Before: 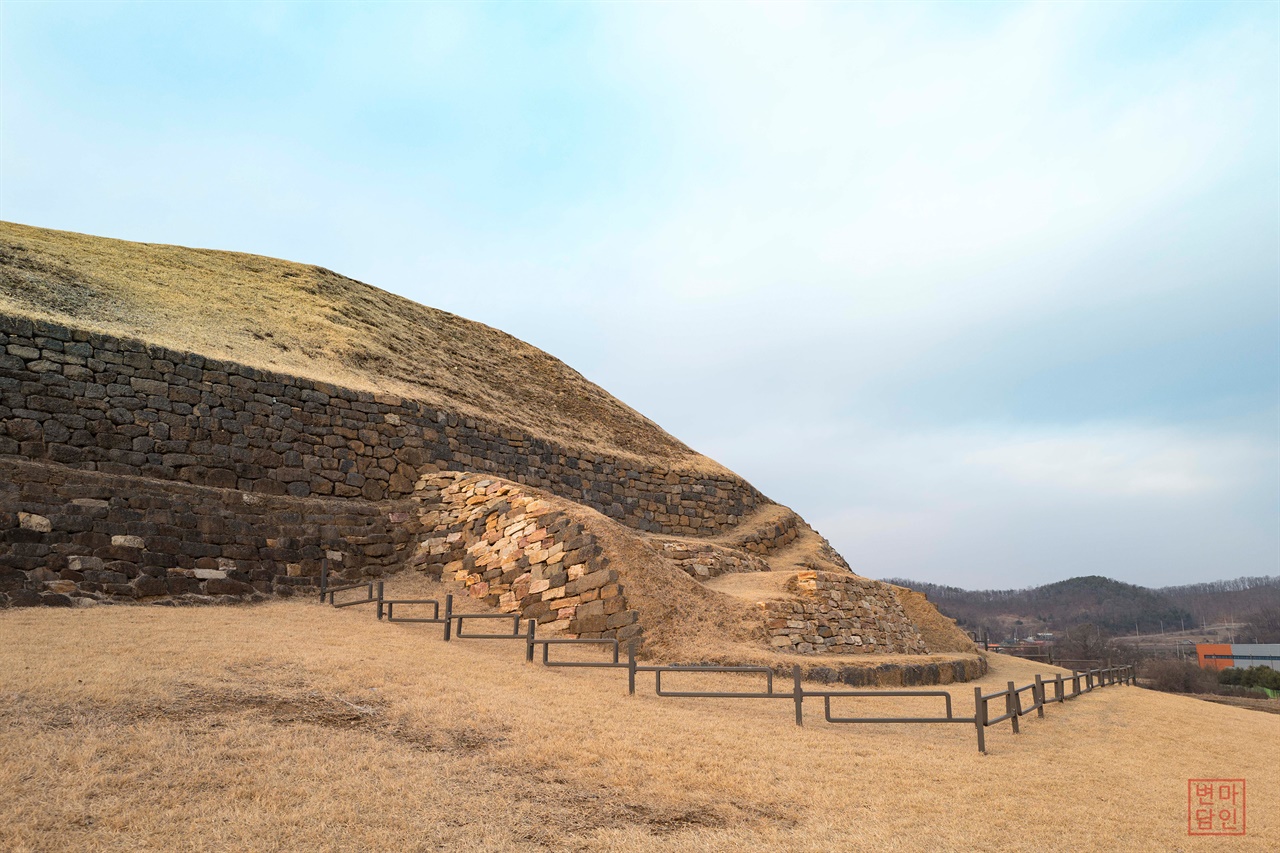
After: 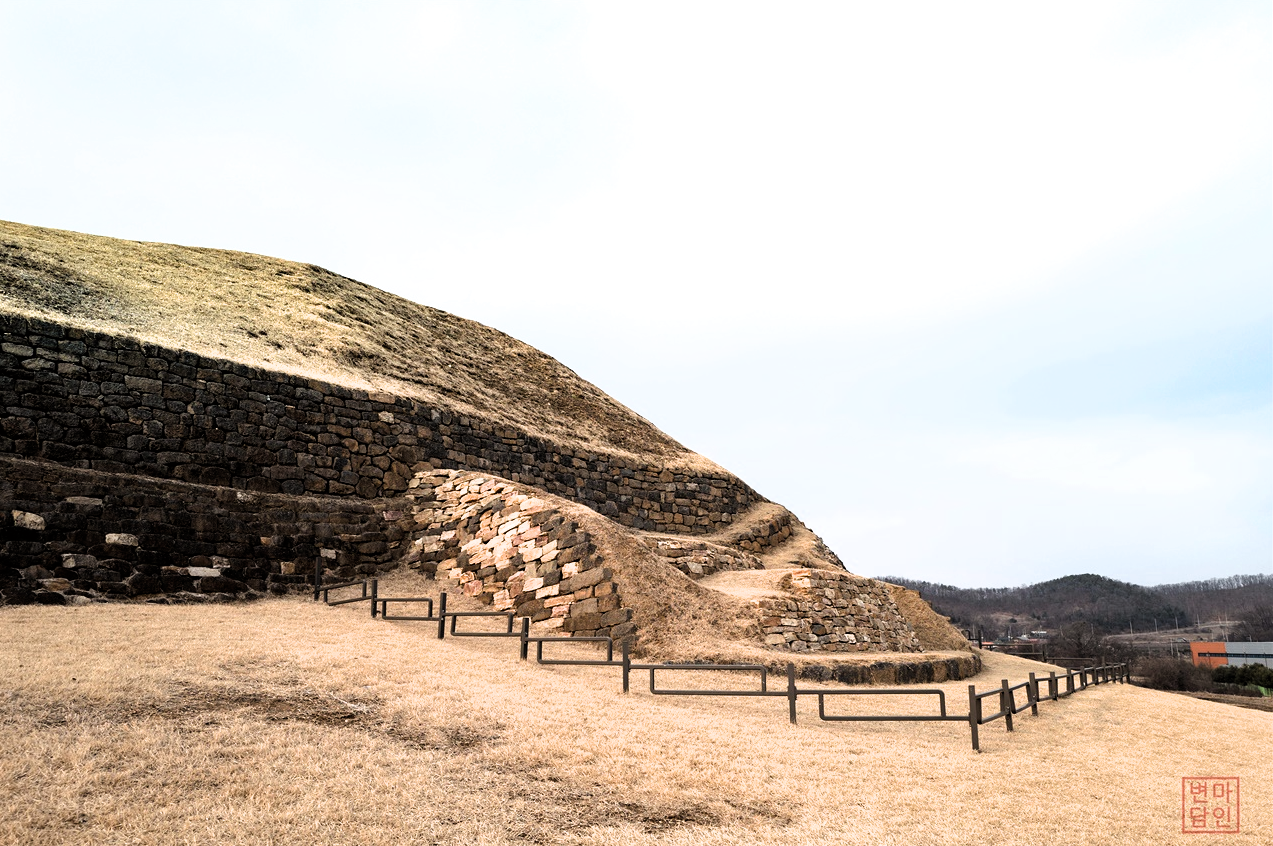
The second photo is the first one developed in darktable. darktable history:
filmic rgb: black relative exposure -8.29 EV, white relative exposure 2.23 EV, hardness 7.17, latitude 85.11%, contrast 1.708, highlights saturation mix -3.43%, shadows ↔ highlights balance -1.88%
crop and rotate: left 0.533%, top 0.325%, bottom 0.388%
